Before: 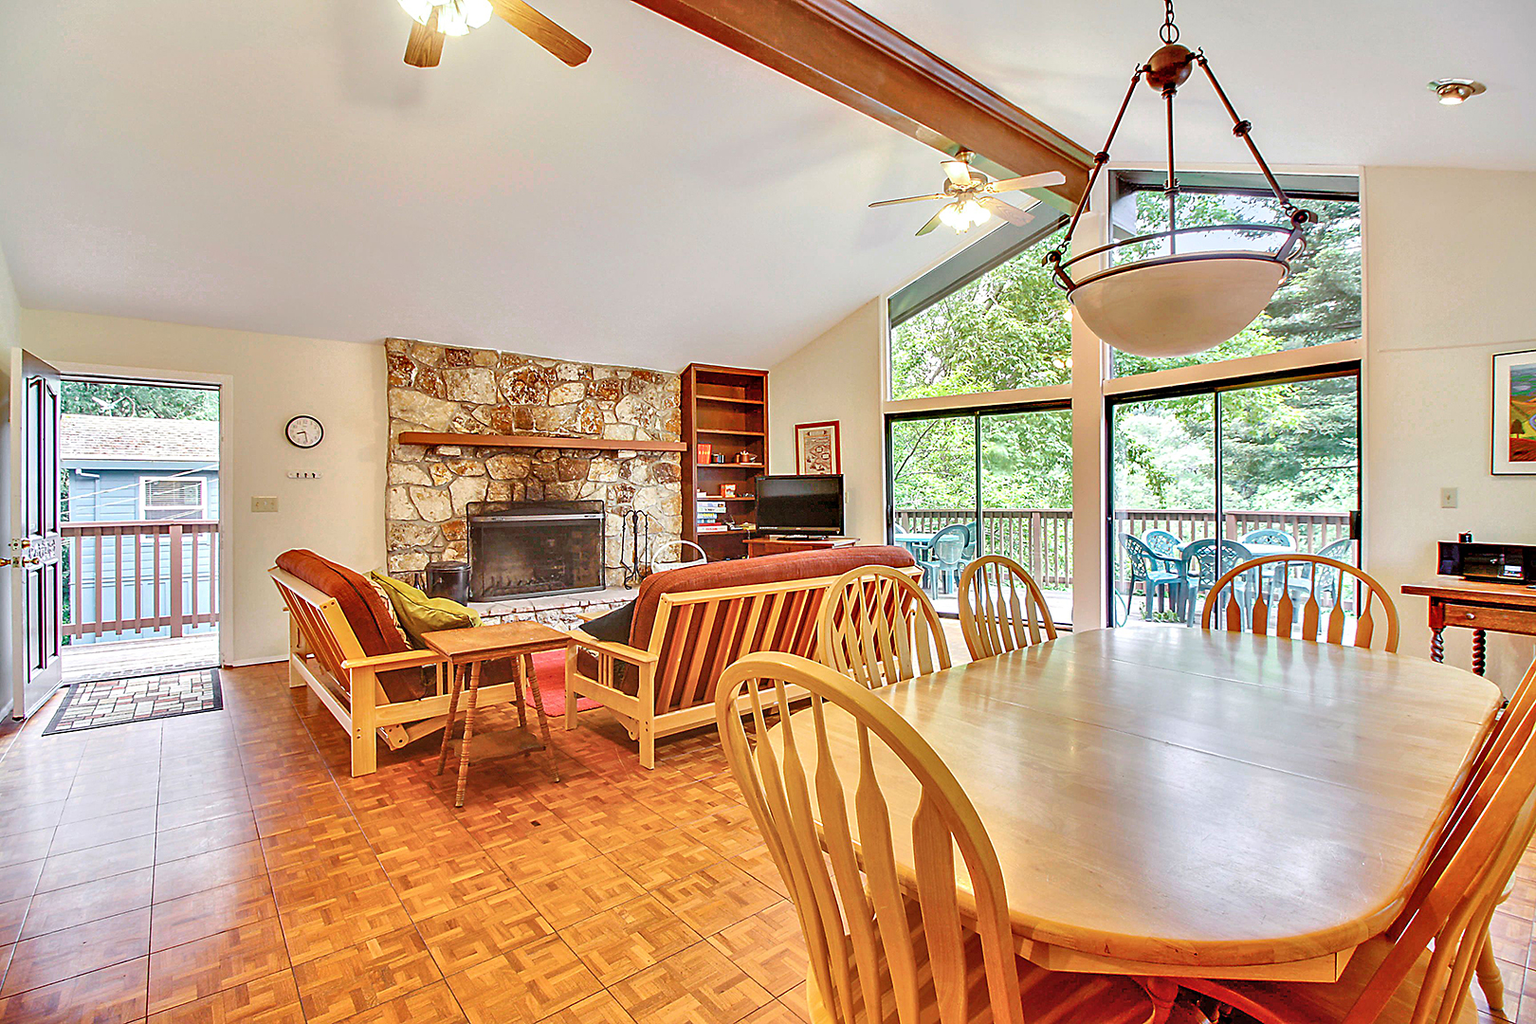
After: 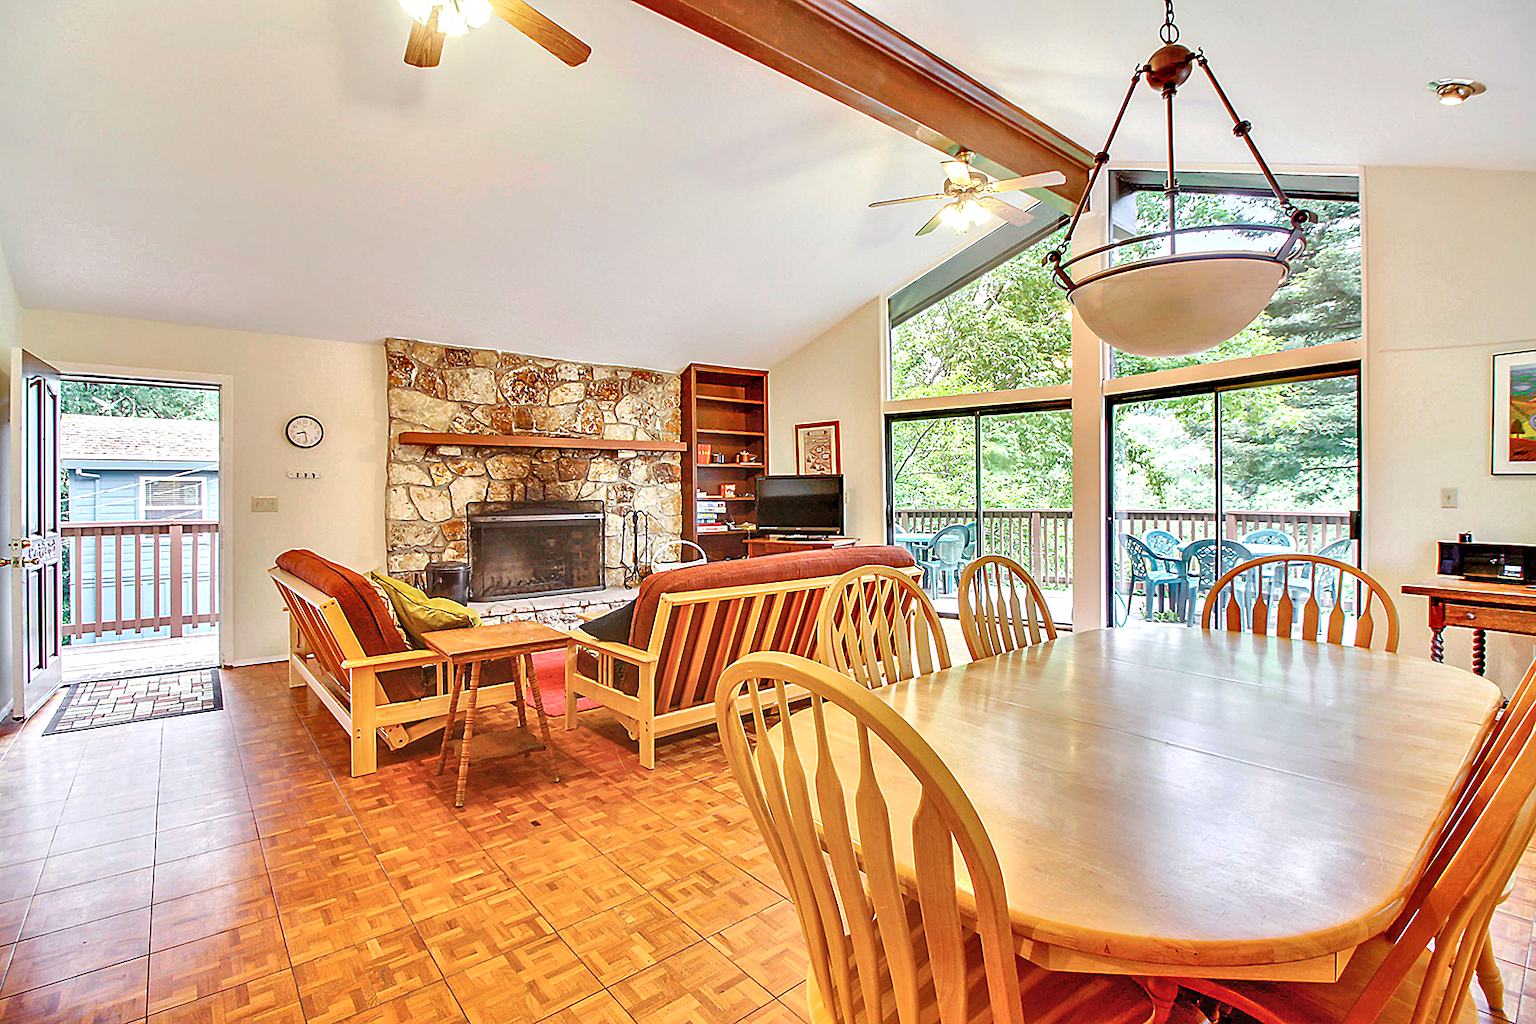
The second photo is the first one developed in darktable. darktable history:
levels: levels [0, 0.476, 0.951]
